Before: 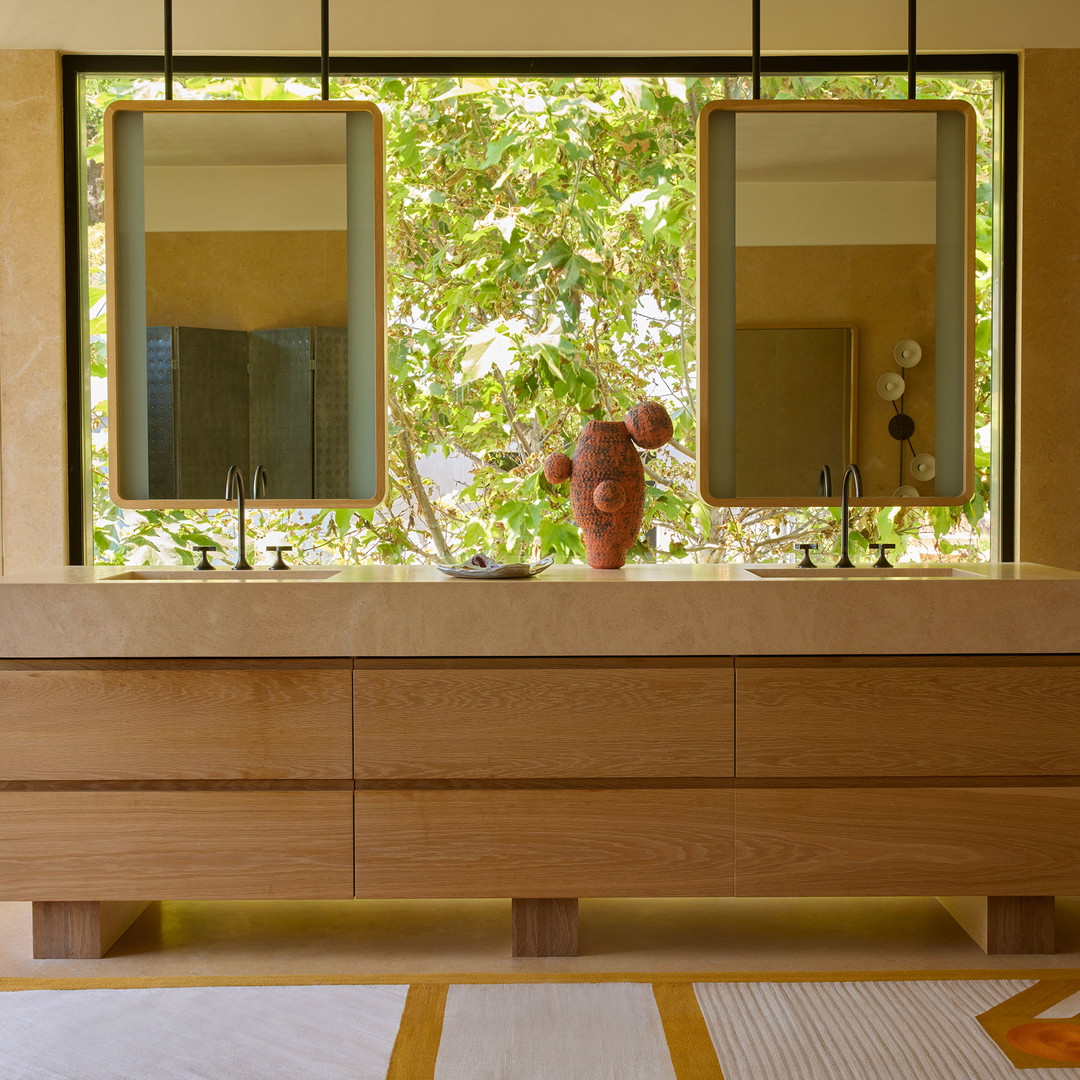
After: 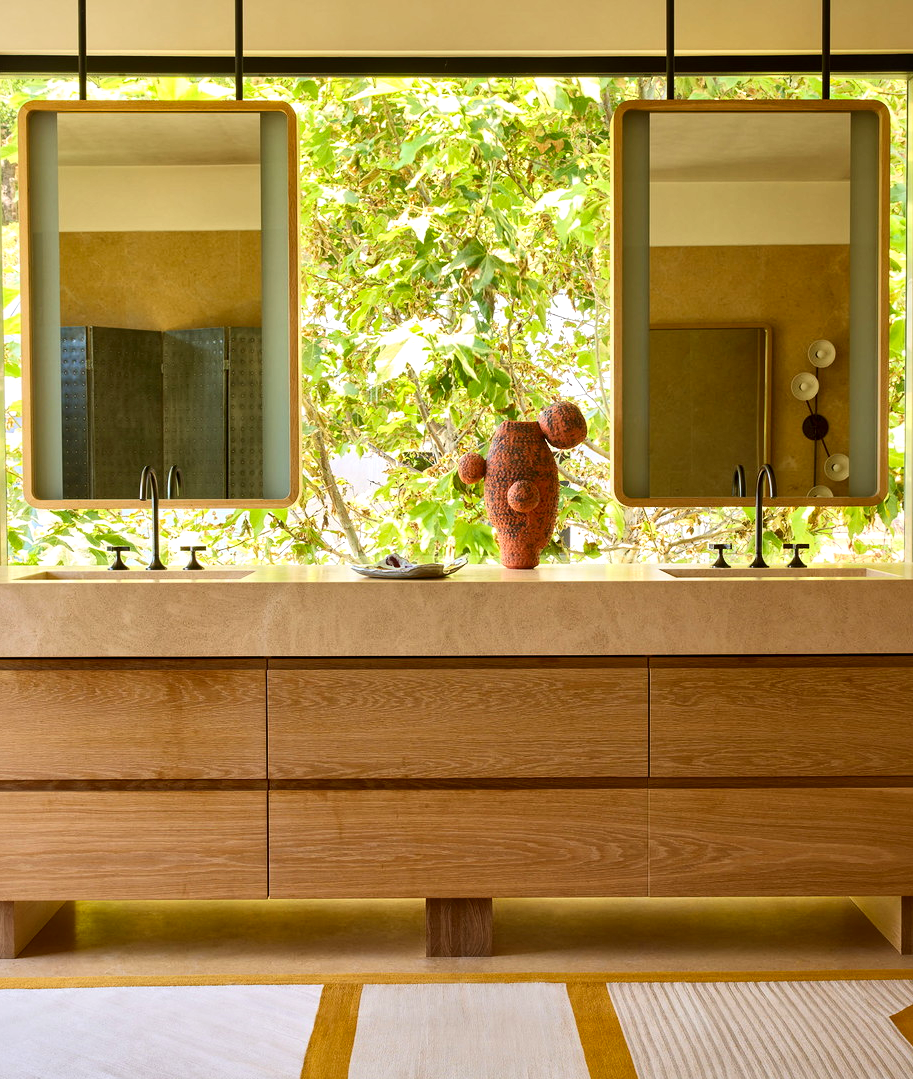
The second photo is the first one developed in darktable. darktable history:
local contrast: mode bilateral grid, contrast 24, coarseness 60, detail 151%, midtone range 0.2
crop: left 8.014%, right 7.395%
shadows and highlights: radius 329.1, shadows 54.91, highlights -99.23, compress 94.41%, soften with gaussian
contrast brightness saturation: contrast 0.203, brightness 0.164, saturation 0.217
